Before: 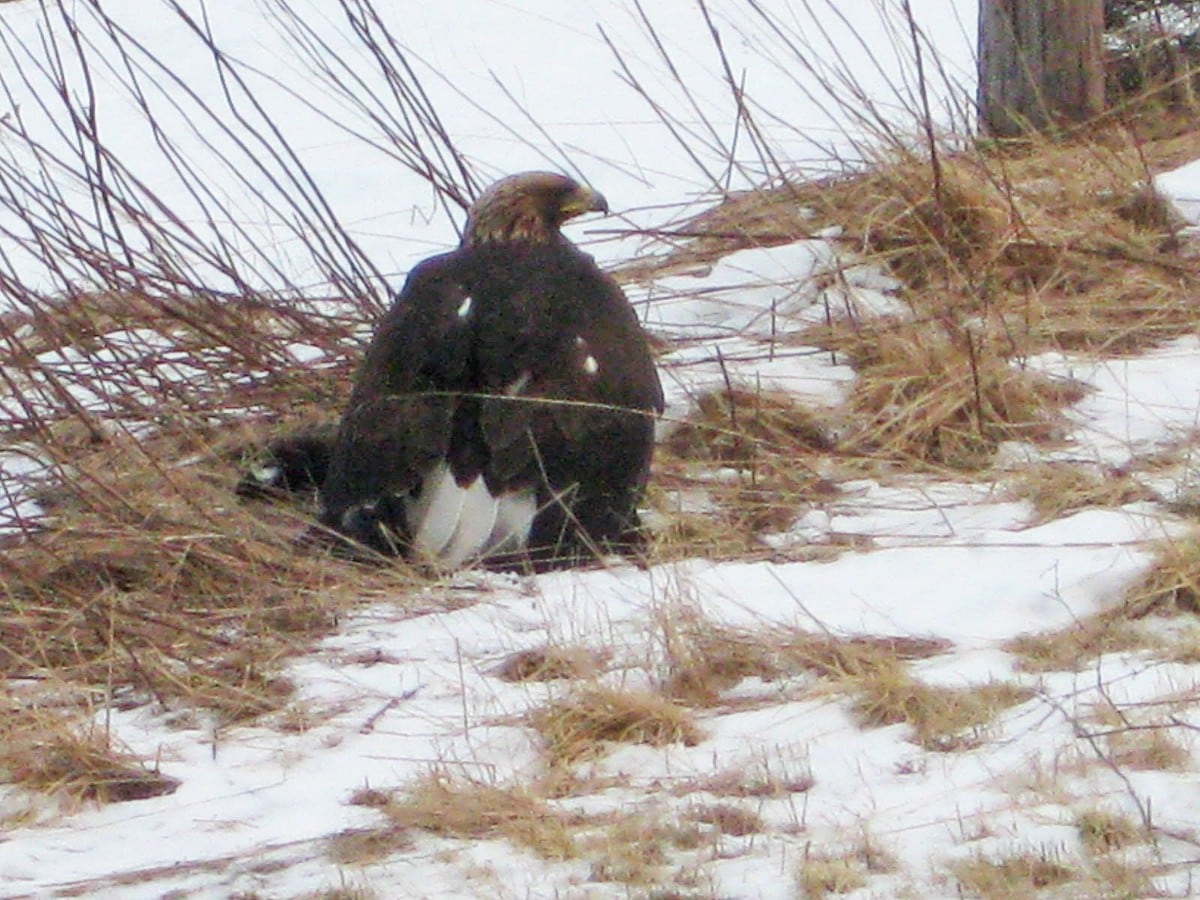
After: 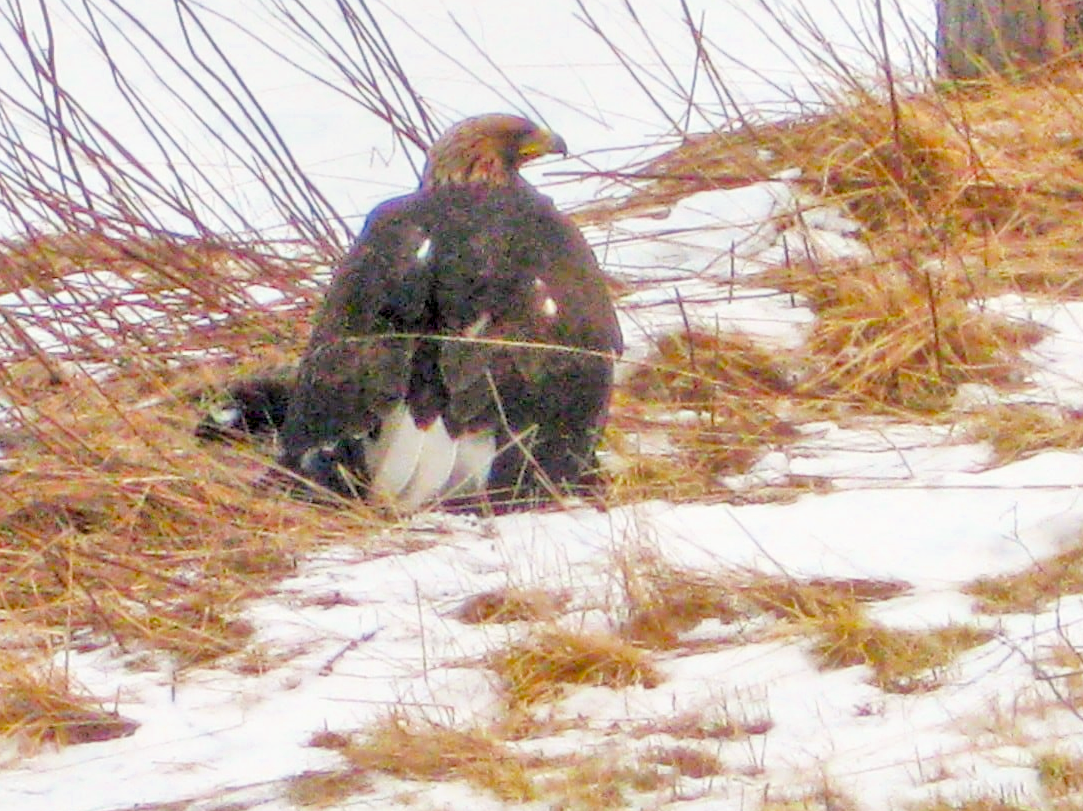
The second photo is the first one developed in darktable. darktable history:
crop: left 3.45%, top 6.52%, right 6.248%, bottom 3.274%
shadows and highlights: on, module defaults
exposure: exposure 1 EV, compensate highlight preservation false
color balance rgb: shadows lift › hue 84.45°, power › chroma 0.327%, power › hue 23.57°, highlights gain › chroma 1.082%, highlights gain › hue 60.15°, perceptual saturation grading › global saturation 39.622%, perceptual brilliance grading › global brilliance 10.186%, perceptual brilliance grading › shadows 15.569%
filmic rgb: black relative exposure -7.65 EV, white relative exposure 4.56 EV, hardness 3.61
local contrast: on, module defaults
